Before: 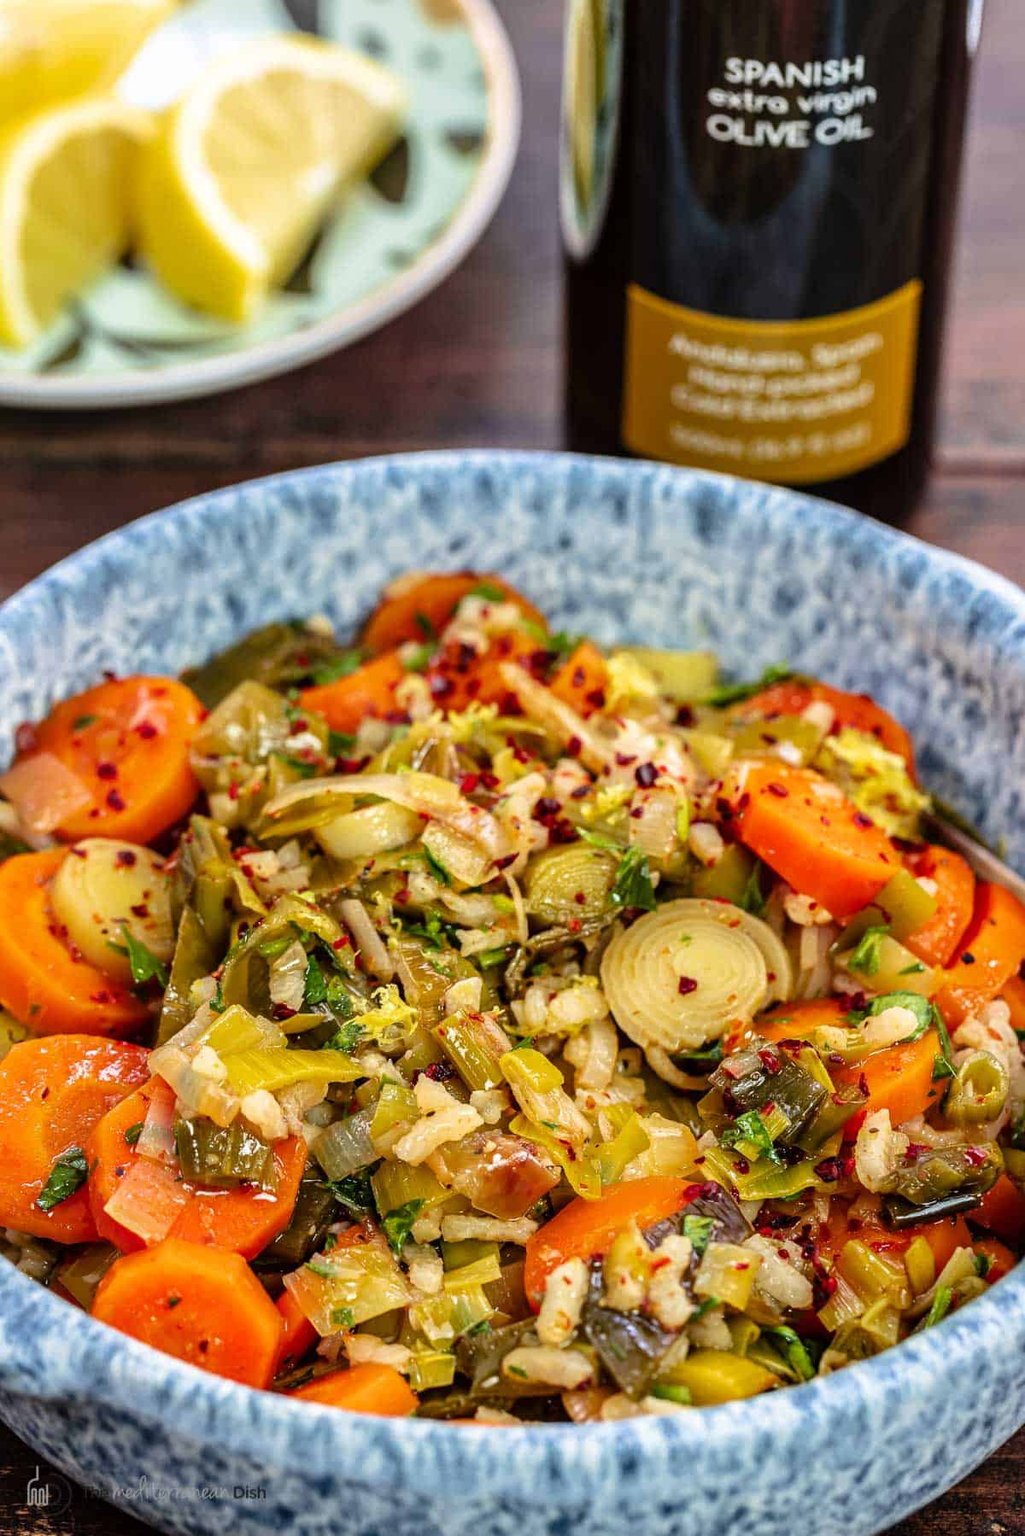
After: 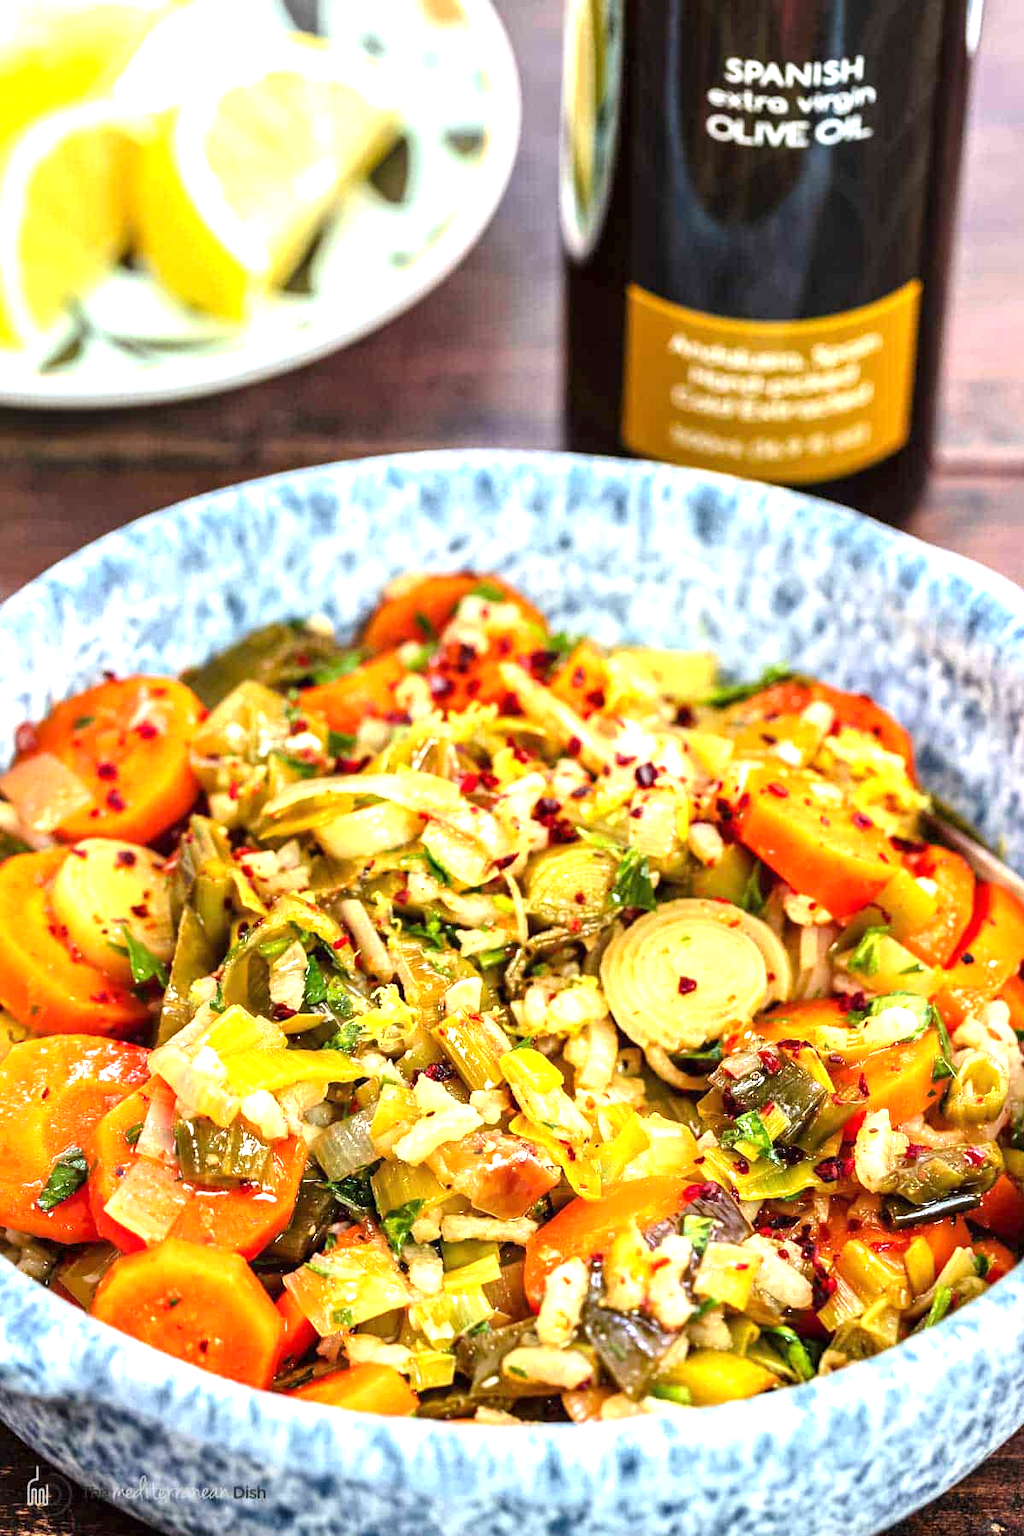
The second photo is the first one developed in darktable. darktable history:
exposure: exposure 1.156 EV, compensate exposure bias true, compensate highlight preservation false
